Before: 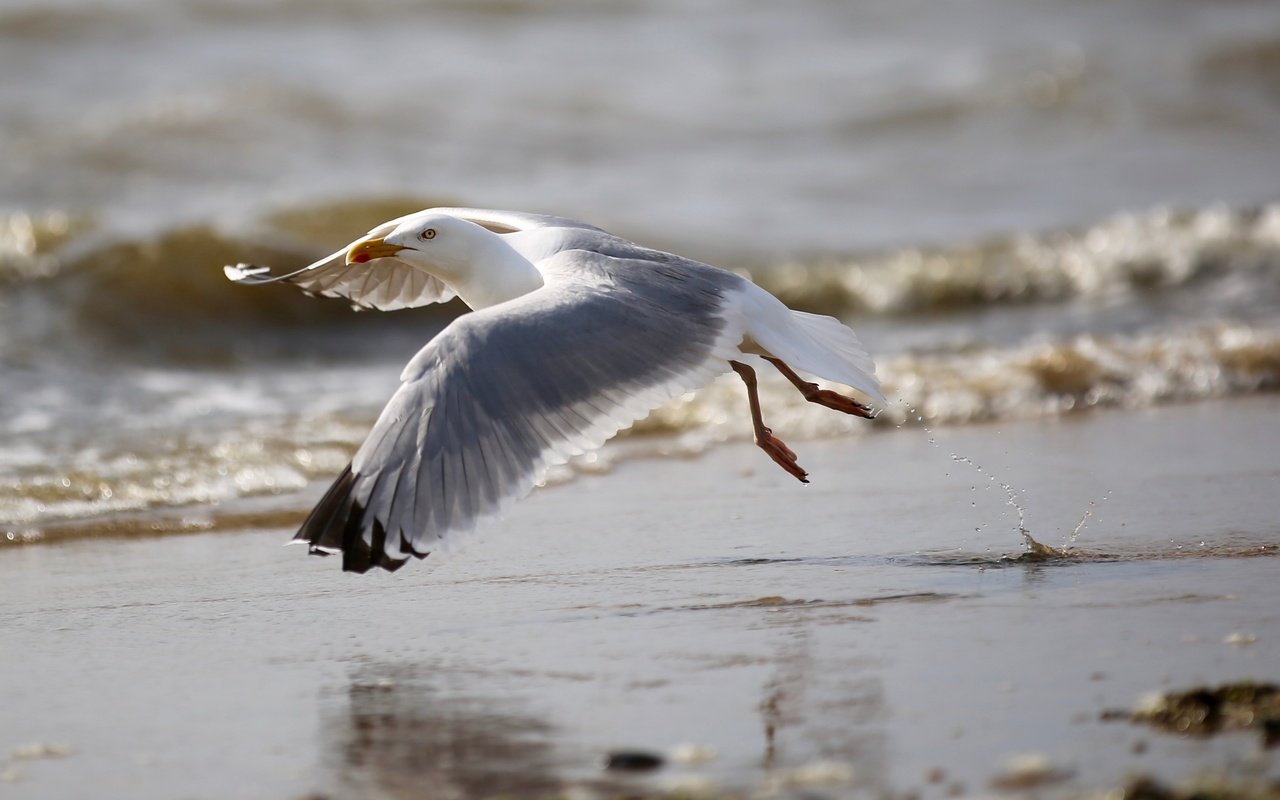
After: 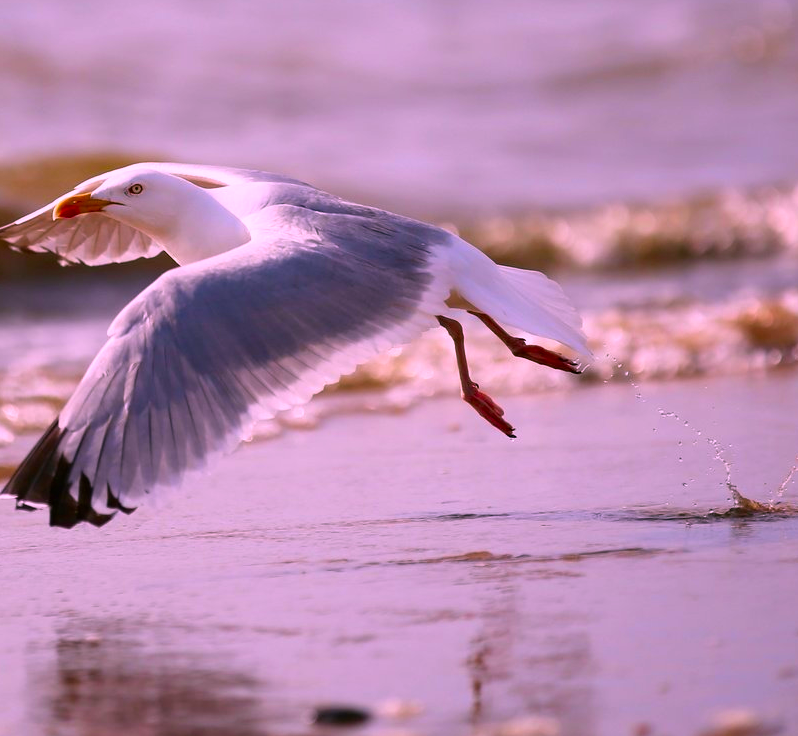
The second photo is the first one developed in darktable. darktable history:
crop and rotate: left 22.918%, top 5.629%, right 14.711%, bottom 2.247%
color correction: highlights a* 19.5, highlights b* -11.53, saturation 1.69
